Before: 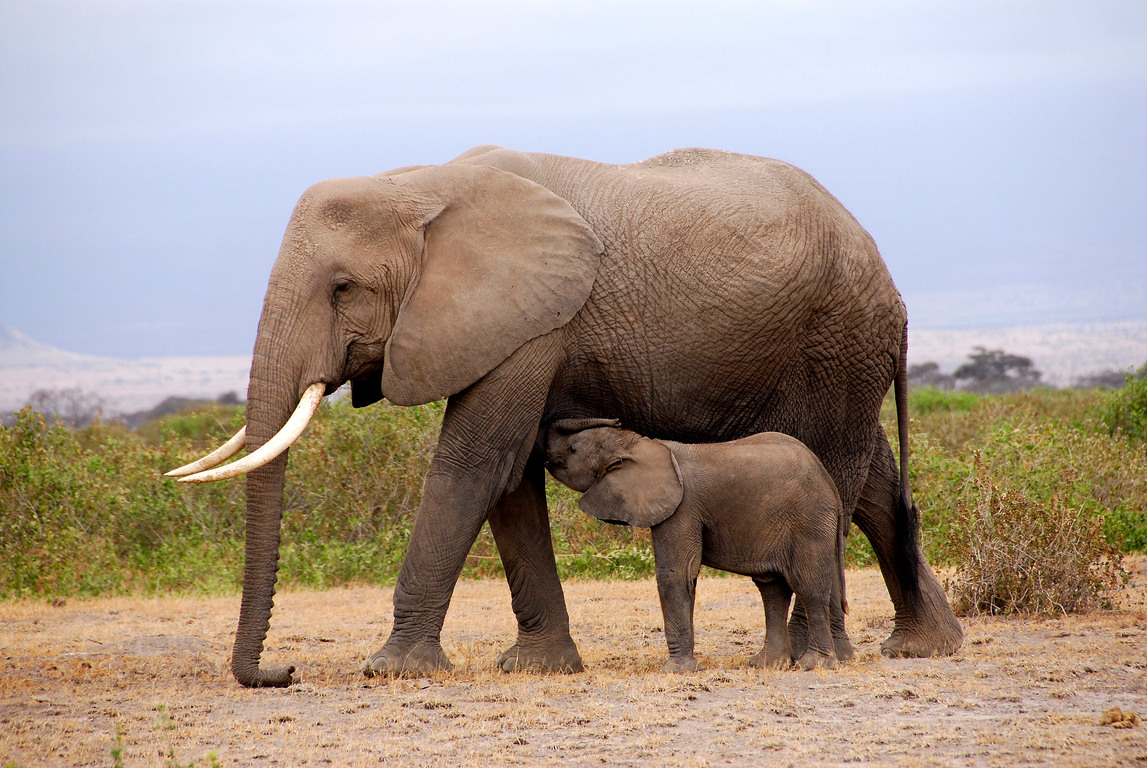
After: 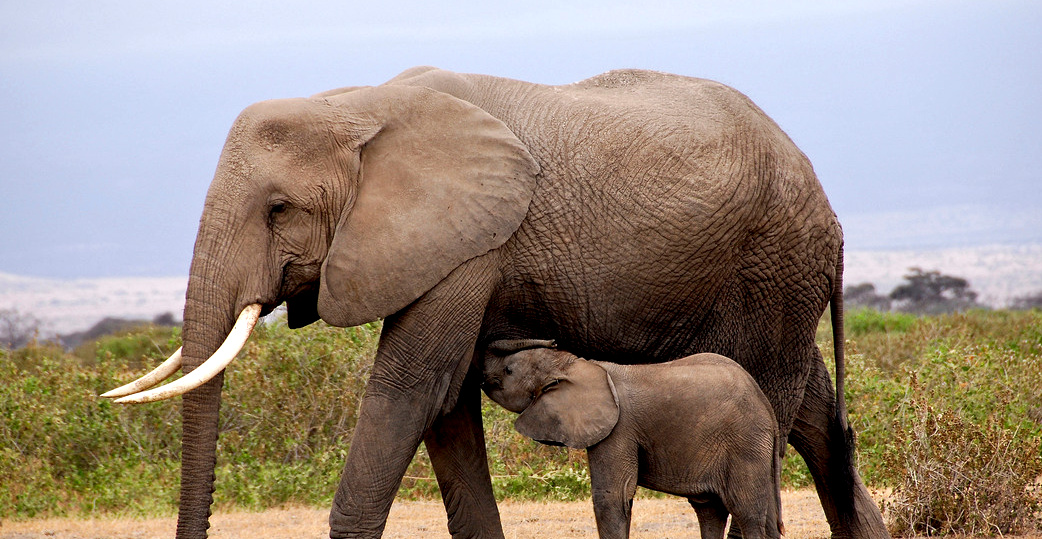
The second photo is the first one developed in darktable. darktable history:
contrast equalizer: y [[0.546, 0.552, 0.554, 0.554, 0.552, 0.546], [0.5 ×6], [0.5 ×6], [0 ×6], [0 ×6]]
crop: left 5.596%, top 10.314%, right 3.534%, bottom 19.395%
